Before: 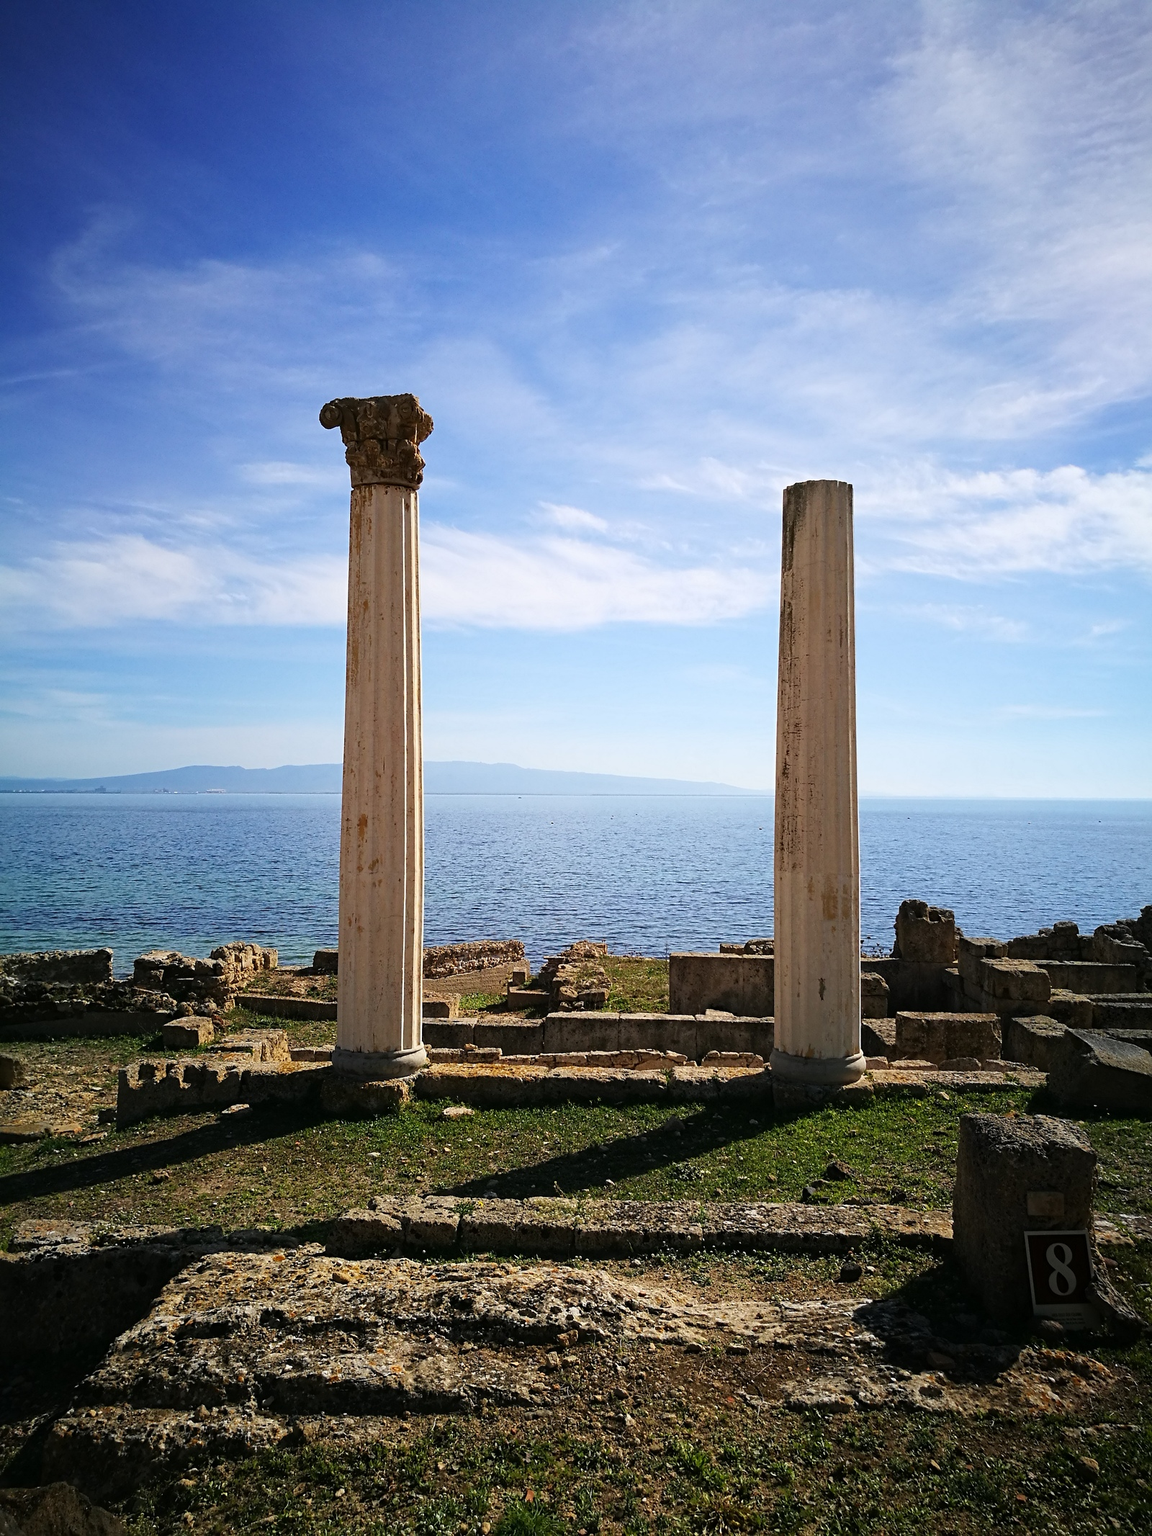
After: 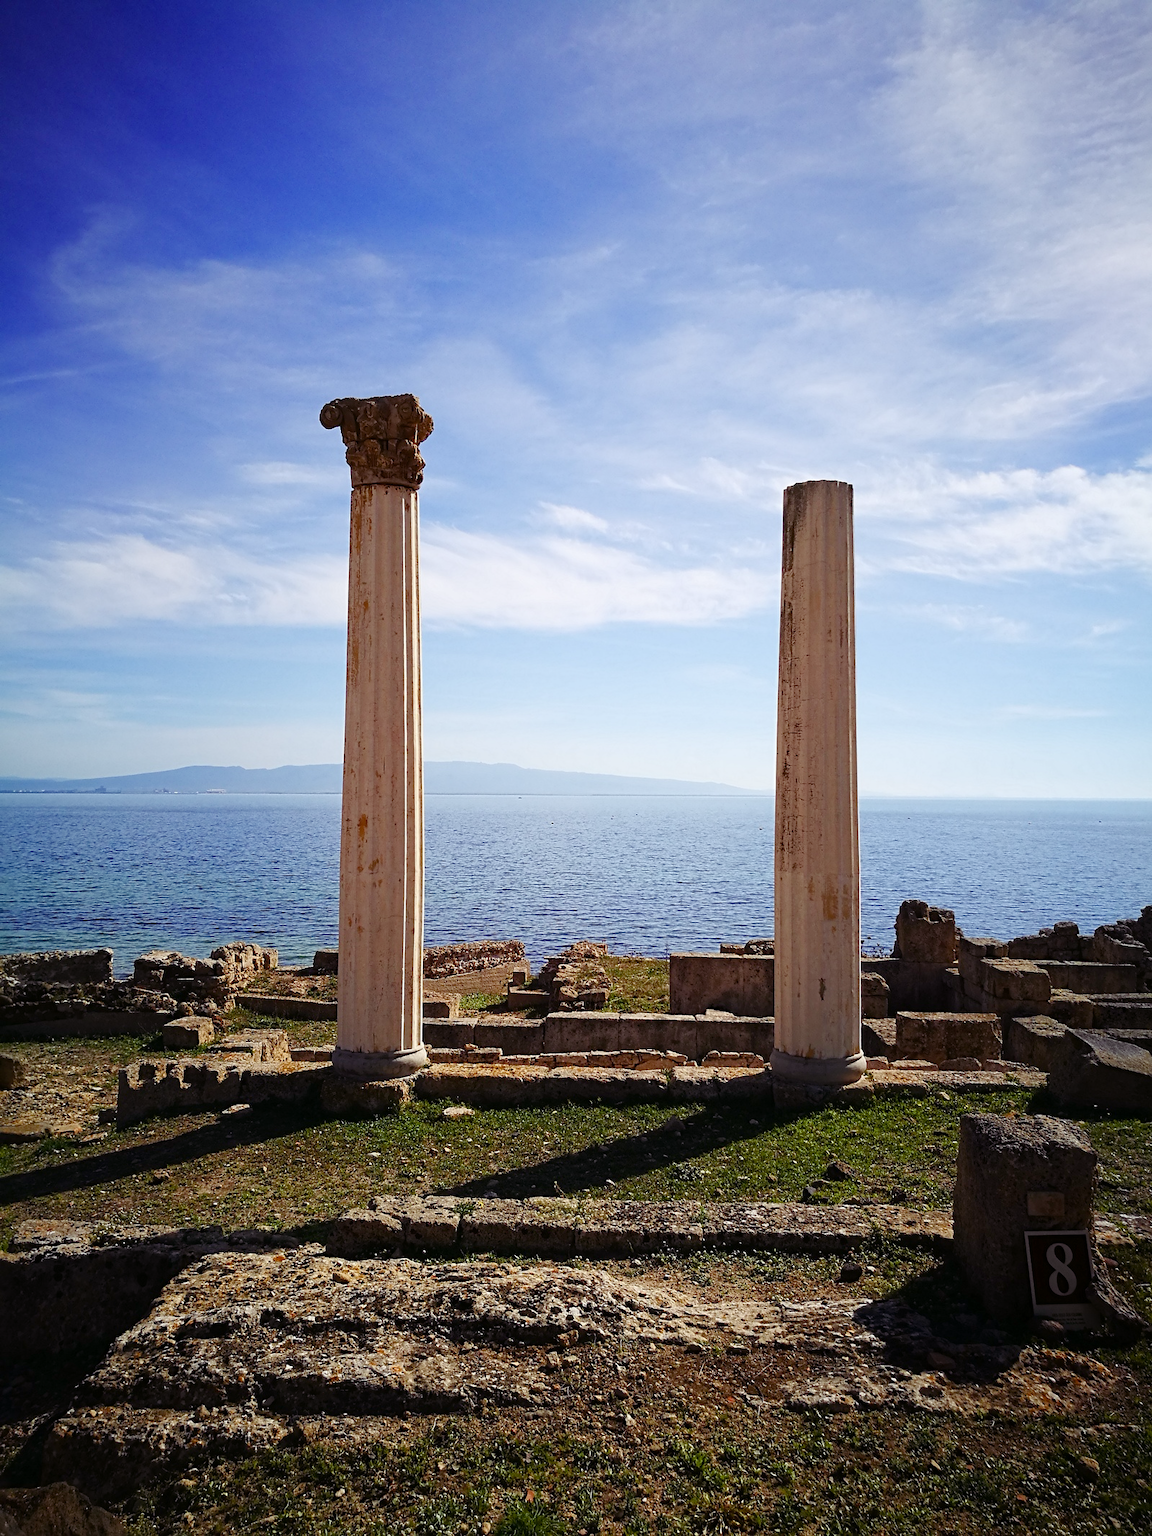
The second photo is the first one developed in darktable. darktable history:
color balance rgb: shadows lift › luminance 0.383%, shadows lift › chroma 6.717%, shadows lift › hue 300.55°, power › hue 207.58°, perceptual saturation grading › global saturation 20%, perceptual saturation grading › highlights -49.216%, perceptual saturation grading › shadows 24.228%
